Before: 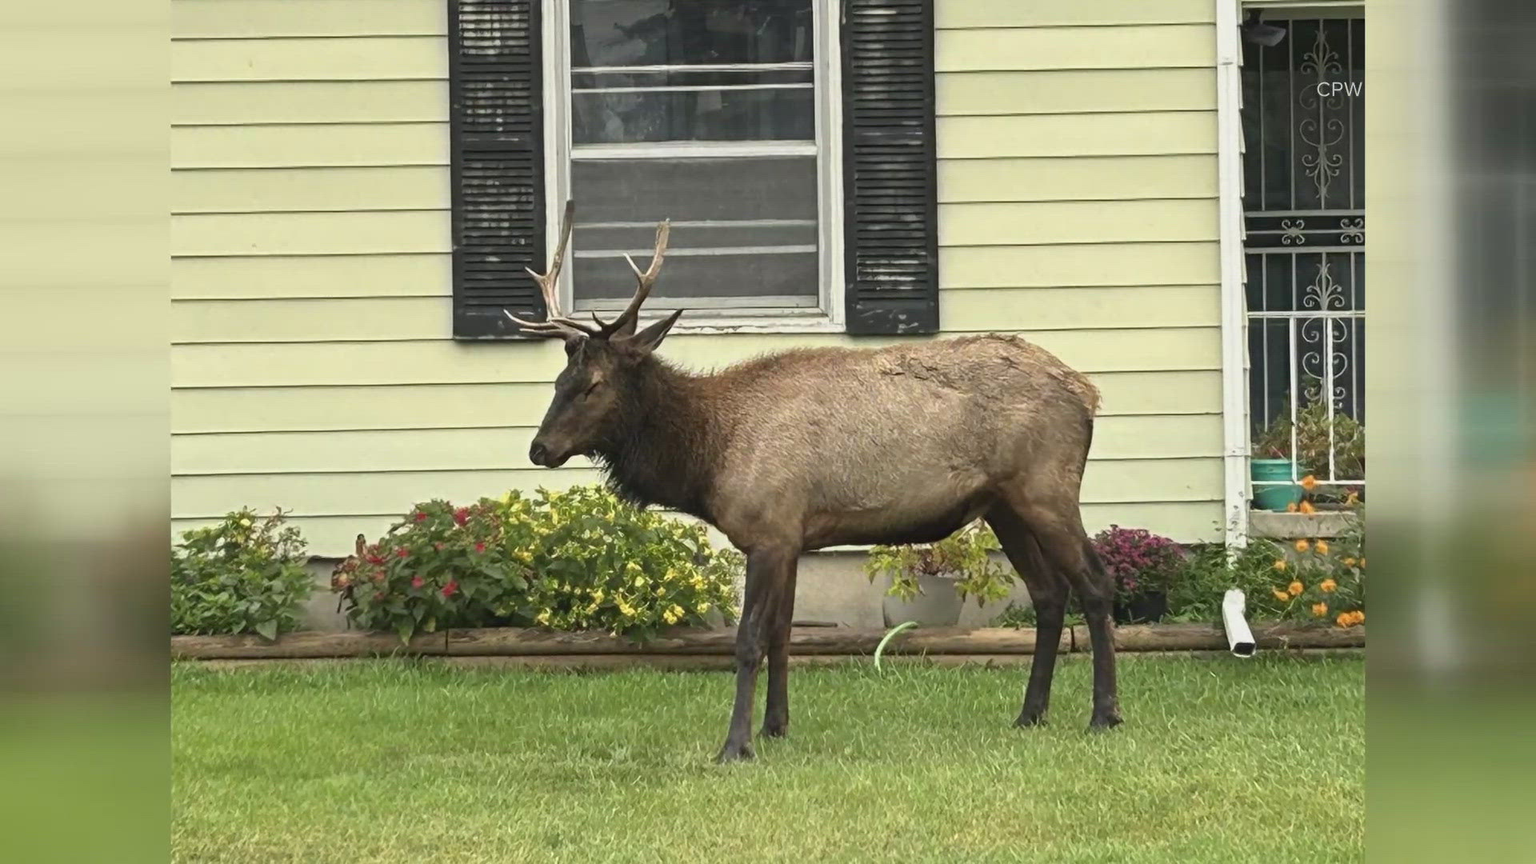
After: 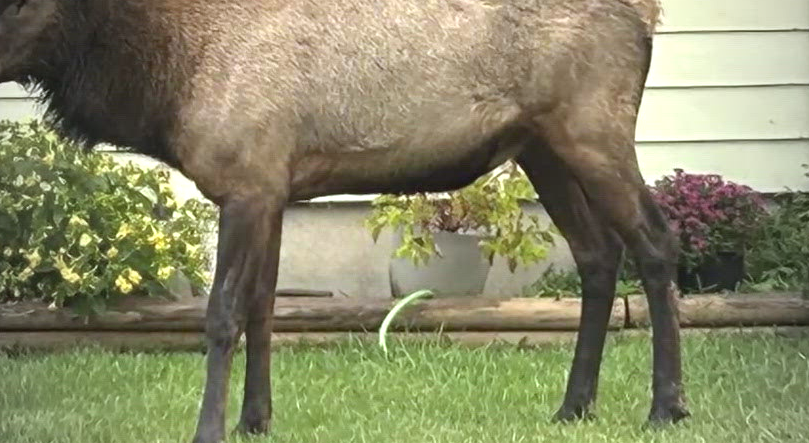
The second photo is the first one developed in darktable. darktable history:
white balance: red 0.974, blue 1.044
crop: left 37.221%, top 45.169%, right 20.63%, bottom 13.777%
exposure: black level correction 0, exposure 0.6 EV, compensate highlight preservation false
vignetting: fall-off start 97%, fall-off radius 100%, width/height ratio 0.609, unbound false
